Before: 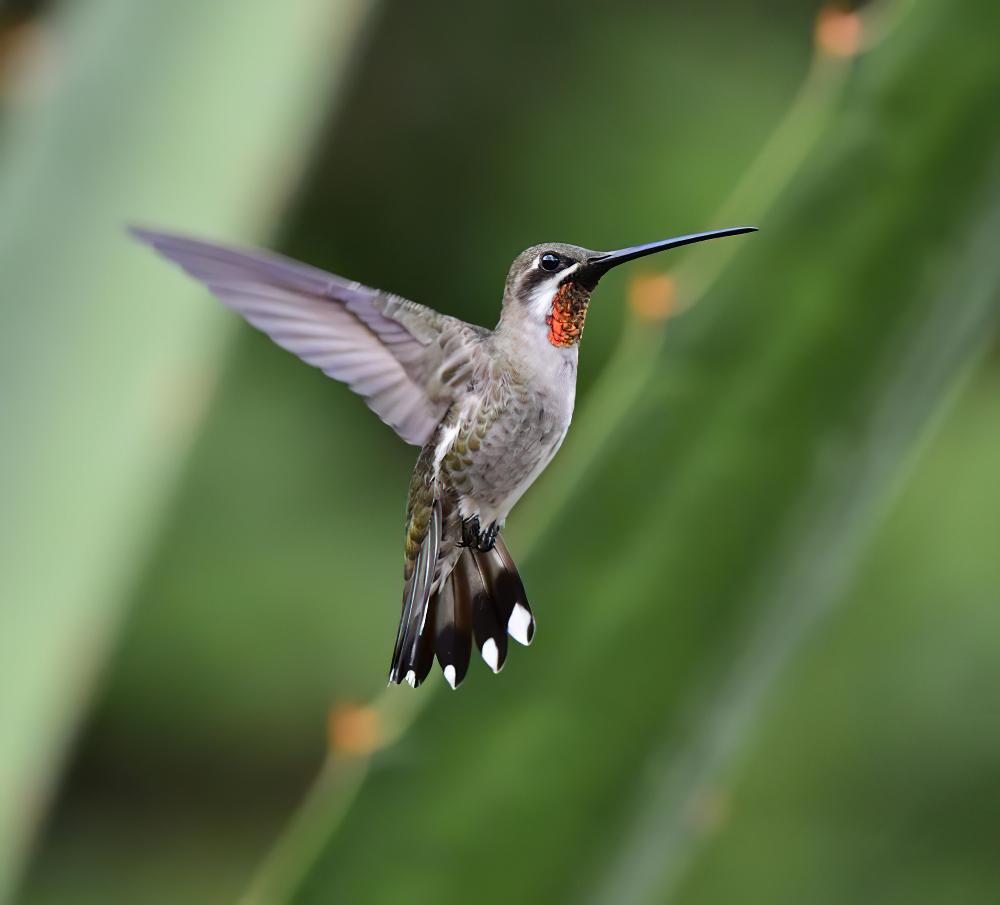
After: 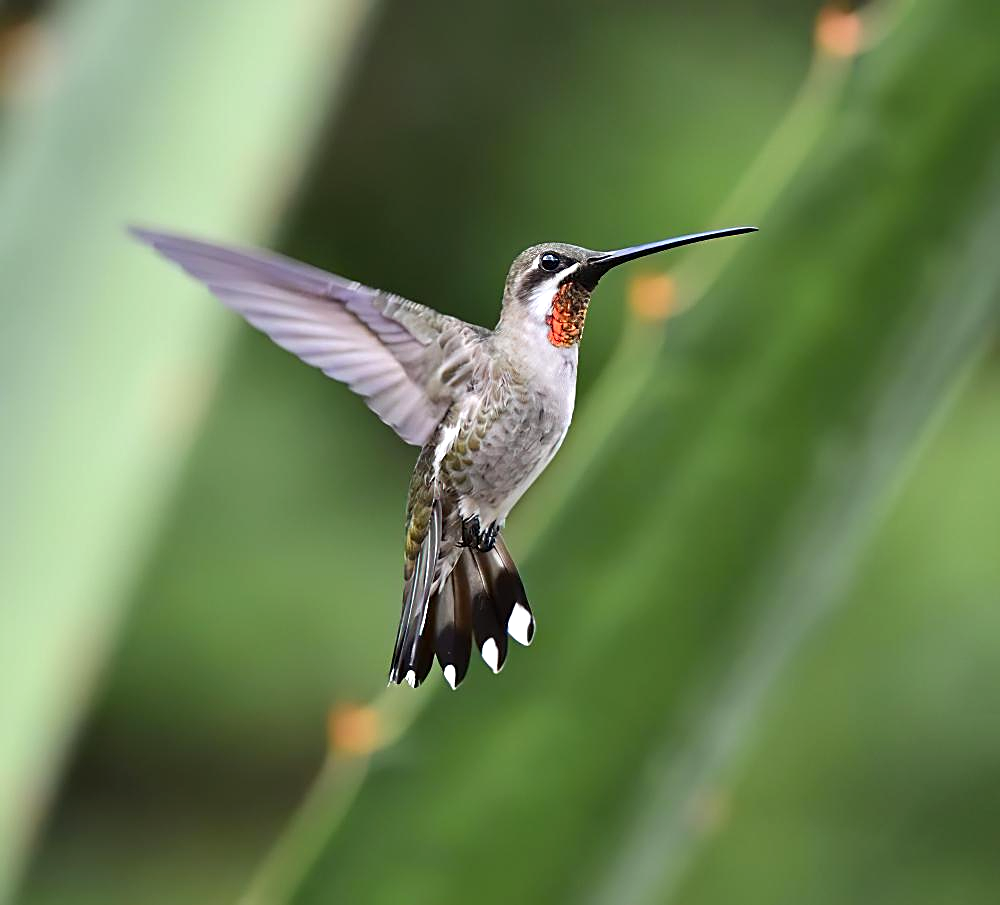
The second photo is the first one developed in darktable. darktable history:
exposure: exposure 0.402 EV, compensate highlight preservation false
sharpen: on, module defaults
